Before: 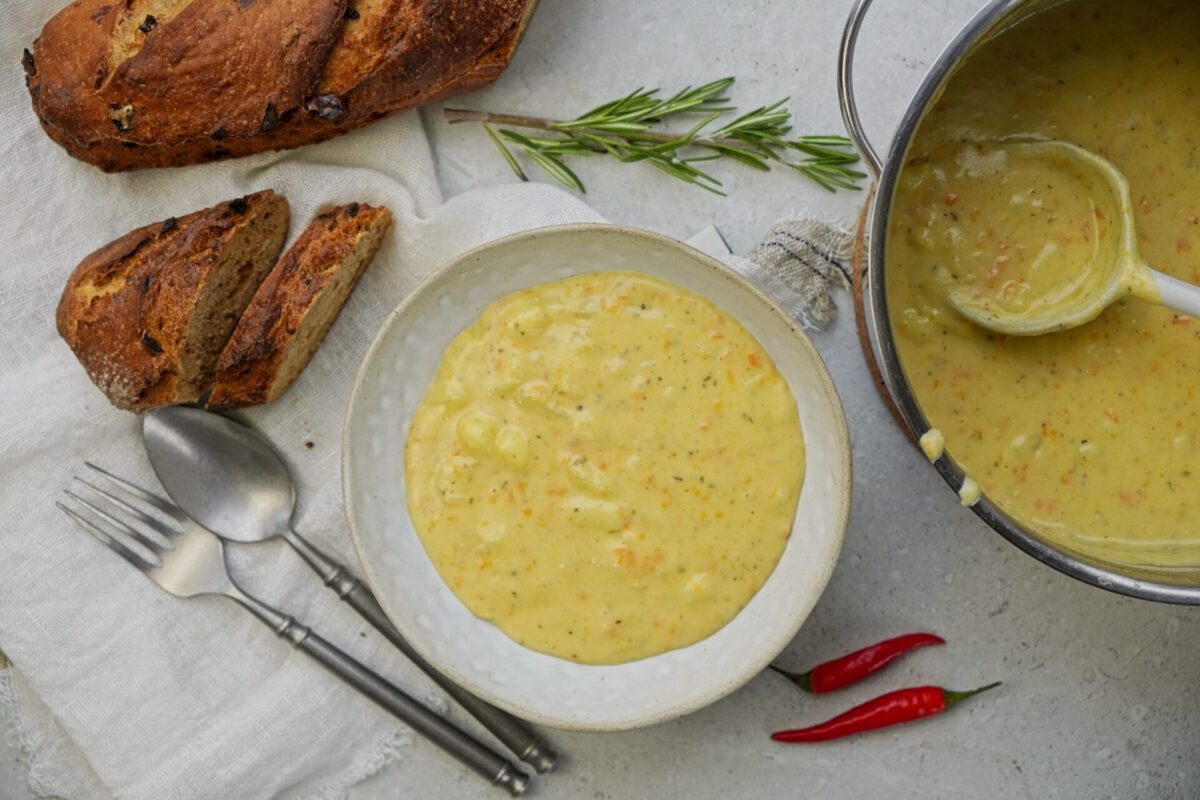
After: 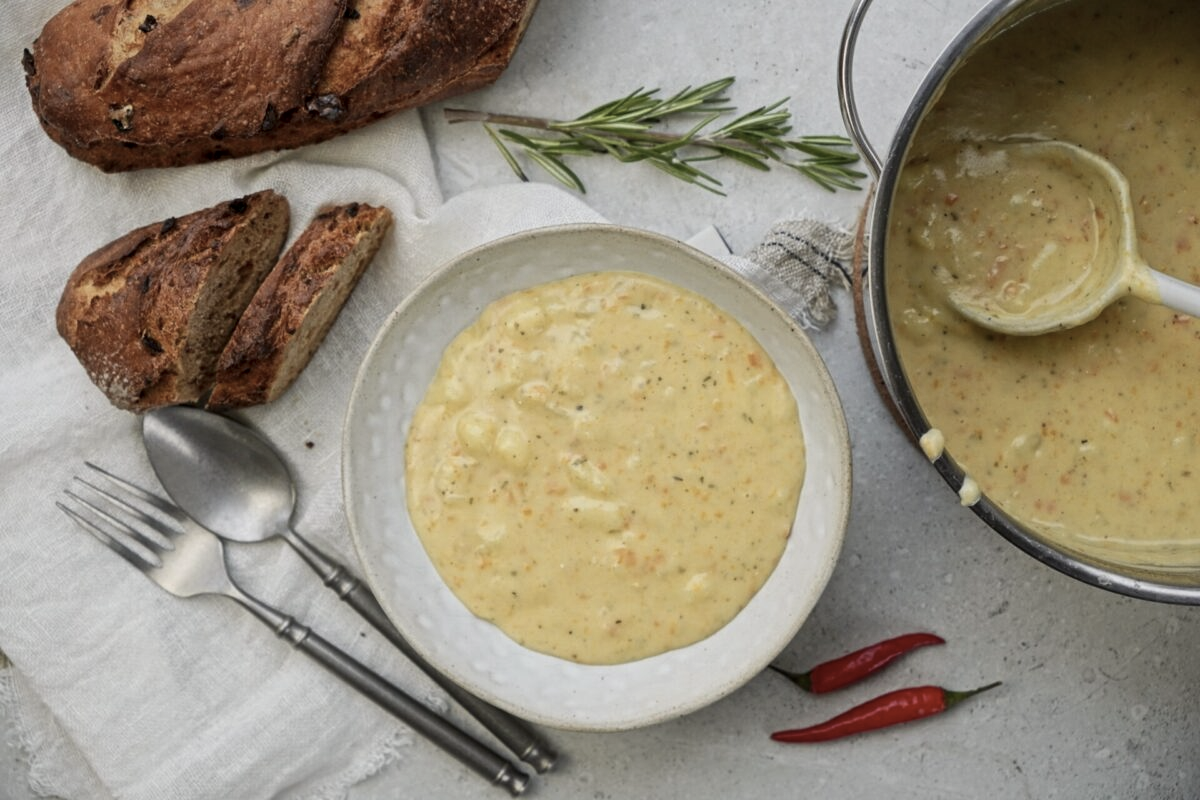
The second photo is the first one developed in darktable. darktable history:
contrast brightness saturation: contrast 0.099, saturation -0.365
local contrast: mode bilateral grid, contrast 21, coarseness 50, detail 119%, midtone range 0.2
color zones: curves: ch1 [(0.309, 0.524) (0.41, 0.329) (0.508, 0.509)]; ch2 [(0.25, 0.457) (0.75, 0.5)], mix -61.43%
